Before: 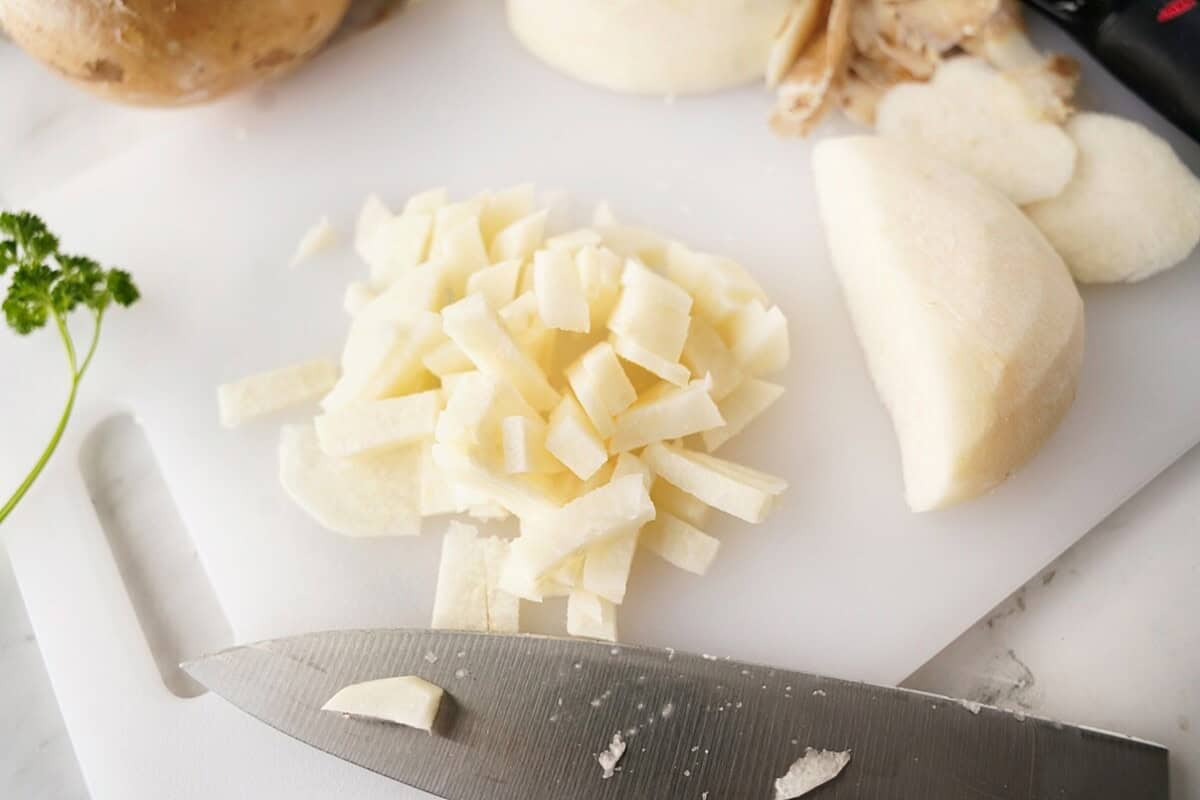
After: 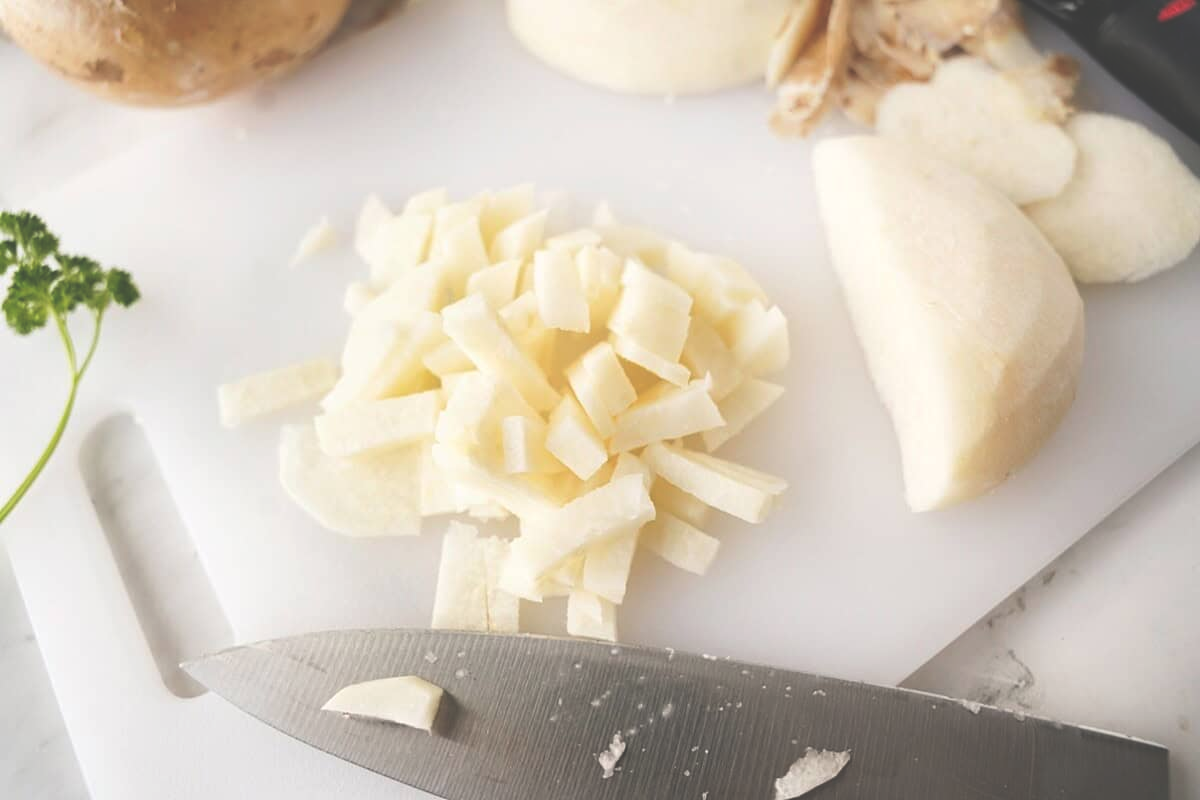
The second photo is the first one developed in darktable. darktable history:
exposure: black level correction -0.041, exposure 0.063 EV, compensate highlight preservation false
